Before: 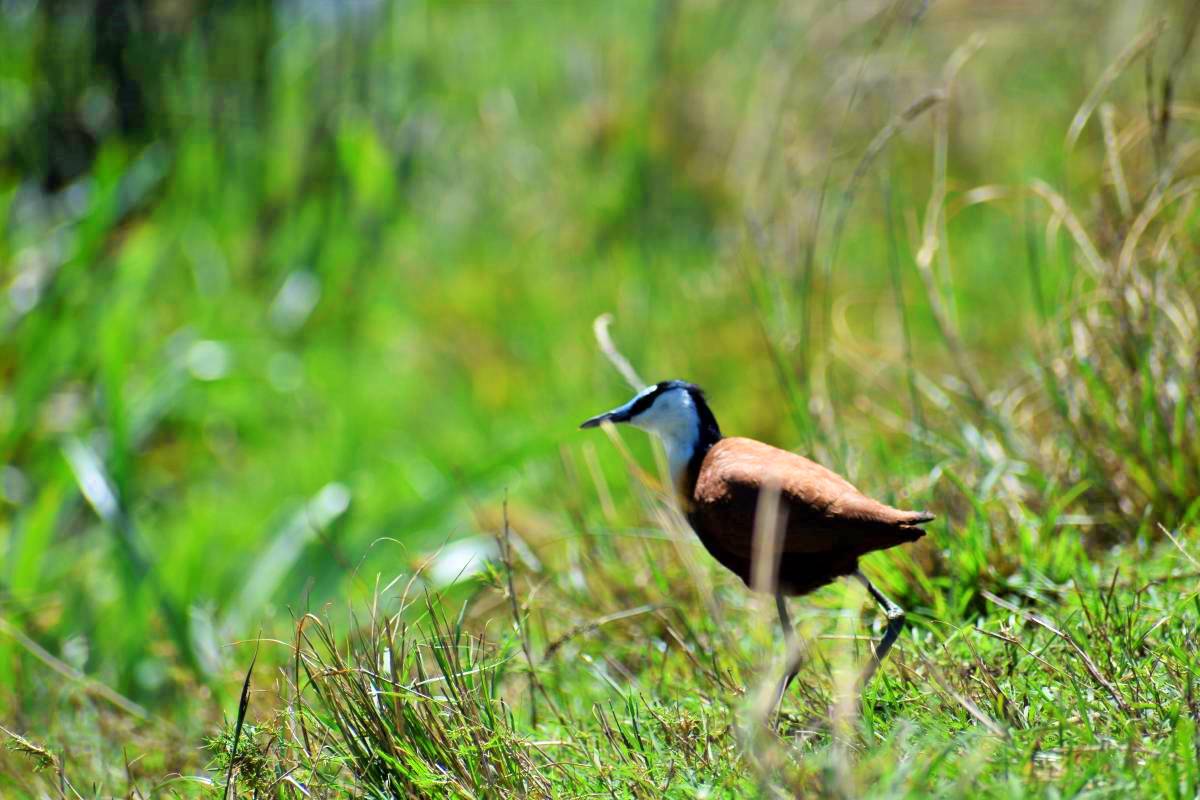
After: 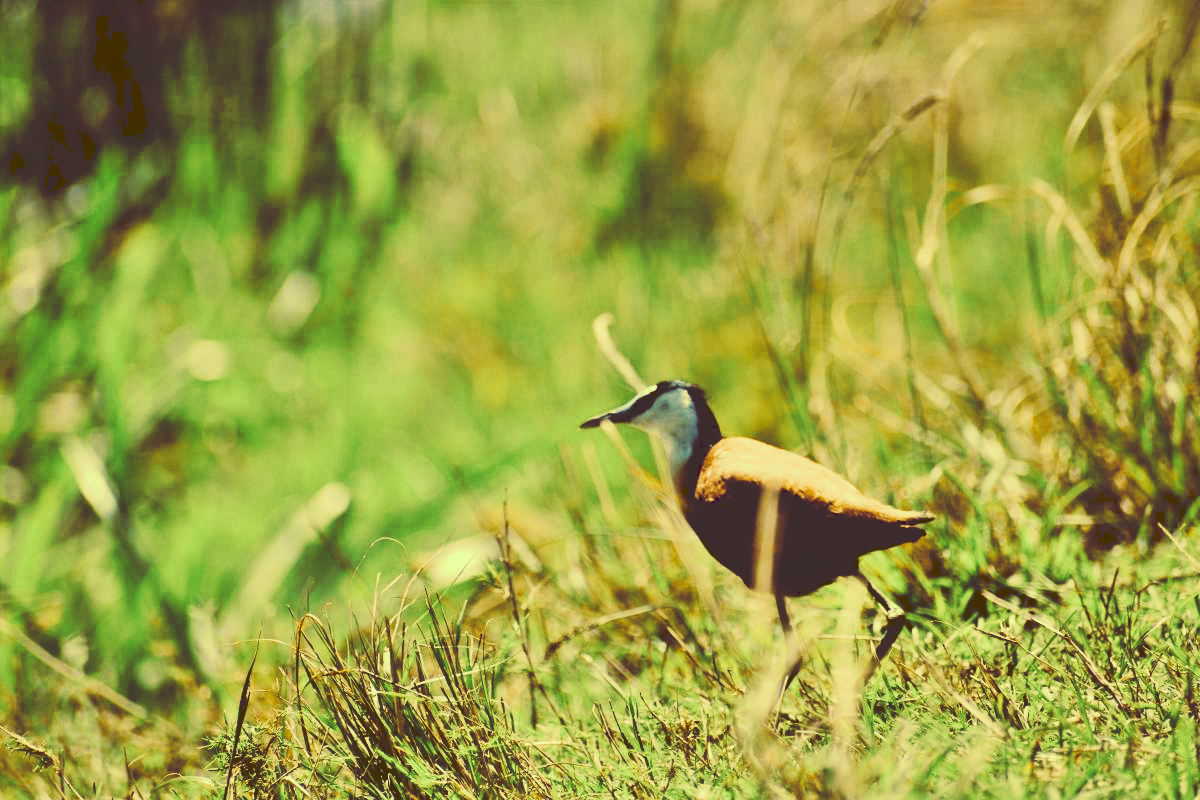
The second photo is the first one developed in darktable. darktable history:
tone curve: curves: ch0 [(0, 0) (0.003, 0.184) (0.011, 0.184) (0.025, 0.189) (0.044, 0.192) (0.069, 0.194) (0.1, 0.2) (0.136, 0.202) (0.177, 0.206) (0.224, 0.214) (0.277, 0.243) (0.335, 0.297) (0.399, 0.39) (0.468, 0.508) (0.543, 0.653) (0.623, 0.754) (0.709, 0.834) (0.801, 0.887) (0.898, 0.925) (1, 1)], preserve colors none
color look up table: target L [96.73, 89.62, 85.39, 87.43, 67.14, 64.73, 57.67, 58.71, 31.55, 25.46, 201.61, 81.86, 75.15, 69.27, 62.46, 62.54, 58.63, 52.16, 51.33, 40.27, 35.75, 28.62, 15.85, 13, 10.16, 97.67, 91.17, 84.83, 75.99, 87.53, 69.19, 74.94, 58.59, 78.41, 52.88, 45.74, 33.35, 28.83, 44.92, 33.36, 46.38, 16.02, 11.14, 87.02, 67.88, 54.38, 54.85, 39.63, 13.05], target a [-35.35, -14.29, -24.47, -34.68, -35.6, -20.19, -22.84, -3.033, -1.354, 10.03, 0, 5.417, 17.25, 3.578, 19.05, 35.49, 35.56, 5.328, 26.52, 13.69, 16.91, 33.67, 56.68, 51.19, 45.9, -27.72, -9.784, -10.11, 13.85, -1.723, 5.355, 2.21, 35, 9.864, 15.32, 18.07, 16.7, 11.14, 14.86, 5.334, 22.72, 50.49, 47.82, -32.89, -3.048, -16.29, -14.85, -6.869, 40.65], target b [72.13, 57.72, 52.84, 53.66, 38.09, 40.48, 29.82, 34.4, 18.27, 43.09, -0.001, 51.71, 41.19, 31.65, 49, 23.57, 43.37, 16.48, 30.64, 68.56, 41.99, 48.53, 26.51, 21.65, 16.77, 66.68, 55.31, 45.92, 37.9, 51.07, 27.51, 30.58, 14.4, 35.78, 10.12, 4.284, 4.695, 28.71, -12.8, -7.992, -9.646, -23.41, 18.4, 48.94, 25.89, 14.42, 4.139, 4.858, 21.7], num patches 49
